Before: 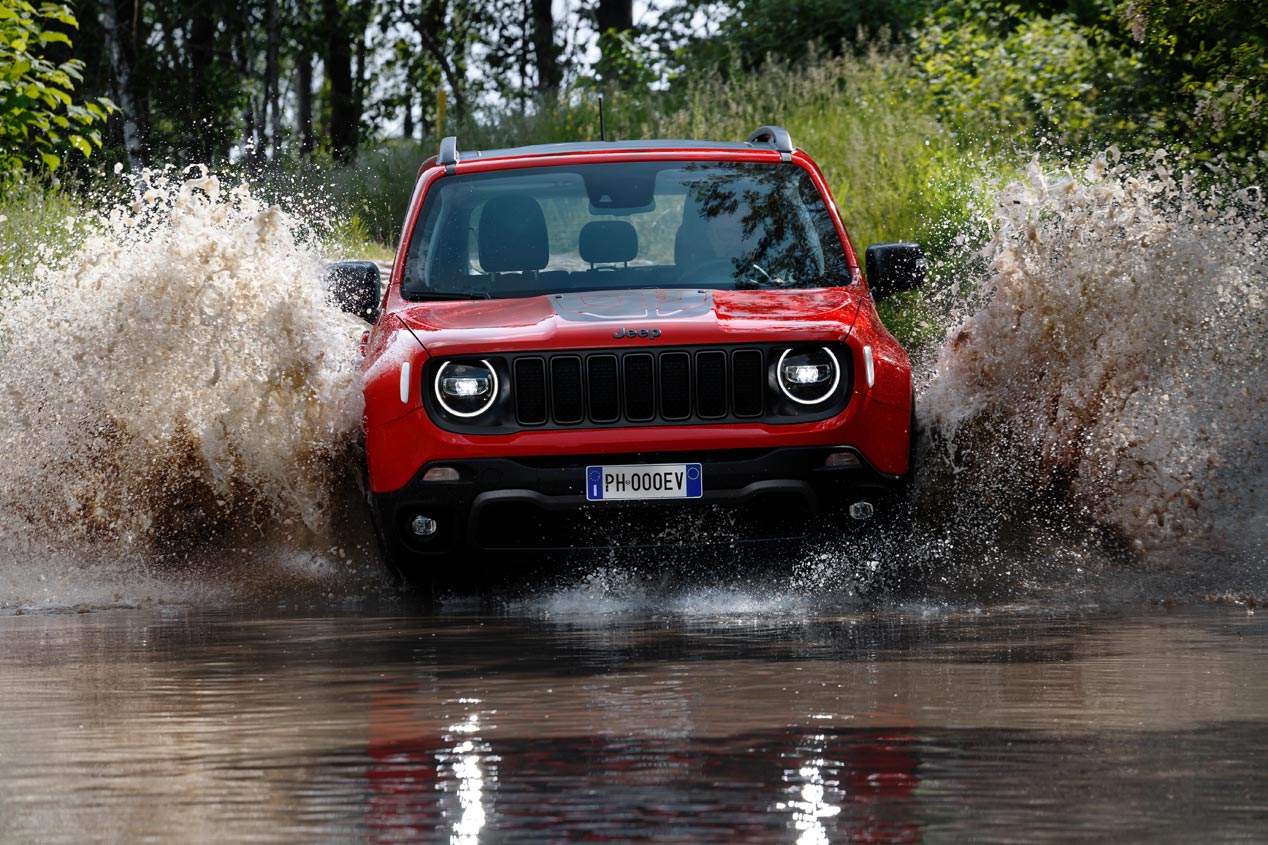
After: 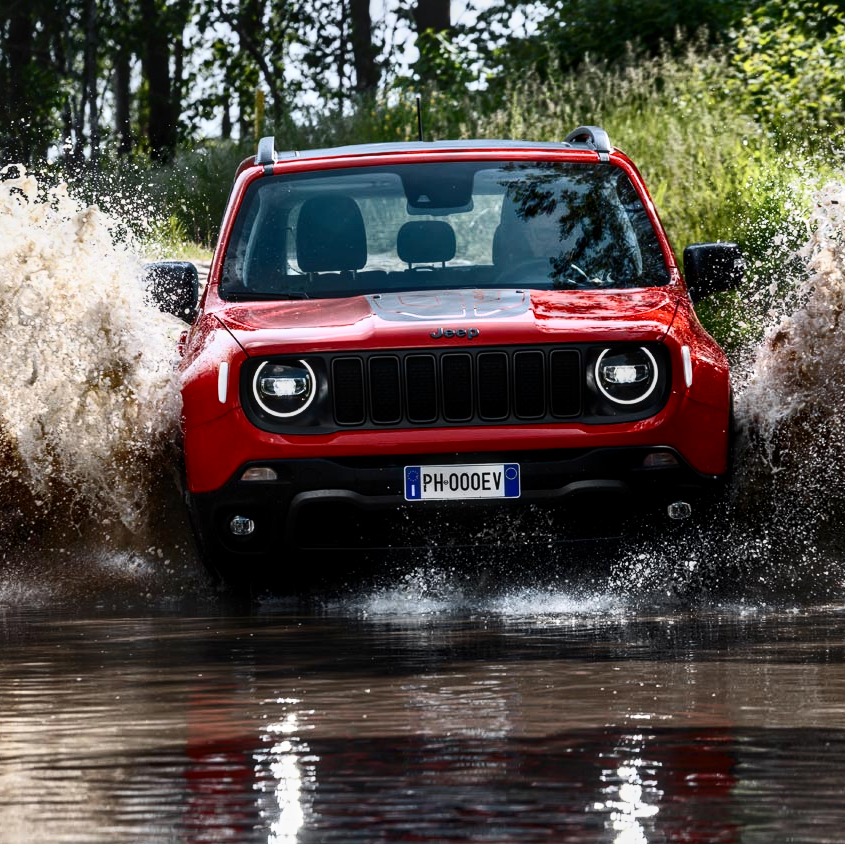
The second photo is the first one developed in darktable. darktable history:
local contrast: on, module defaults
contrast brightness saturation: contrast 0.378, brightness 0.11
crop and rotate: left 14.367%, right 18.948%
